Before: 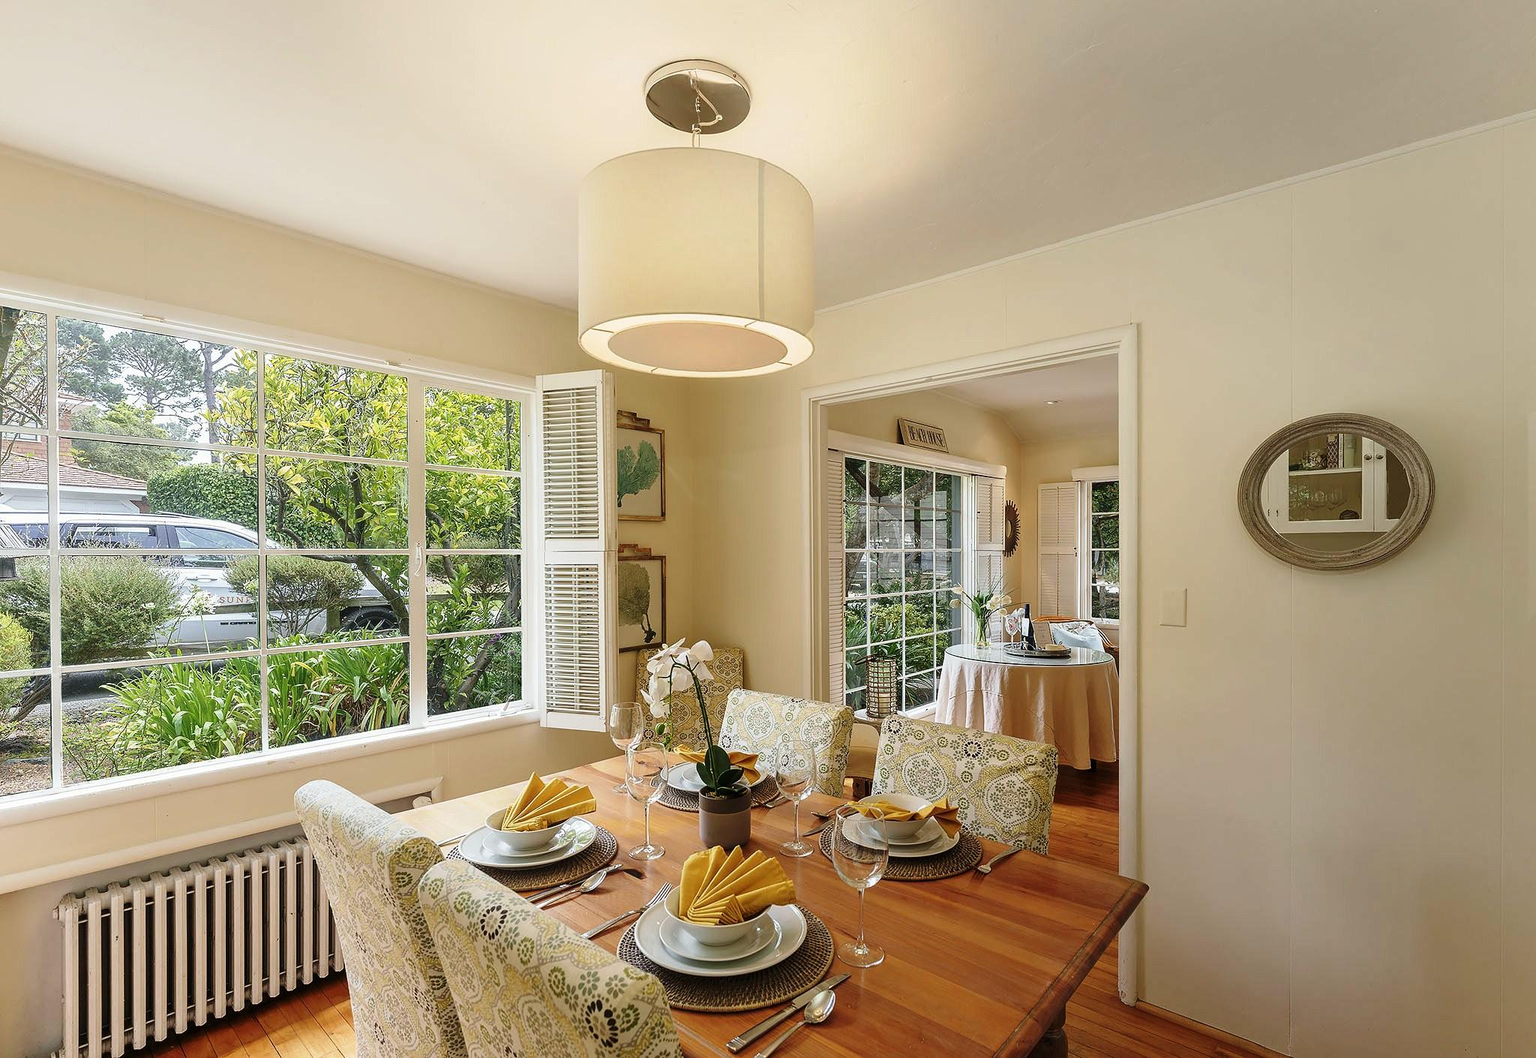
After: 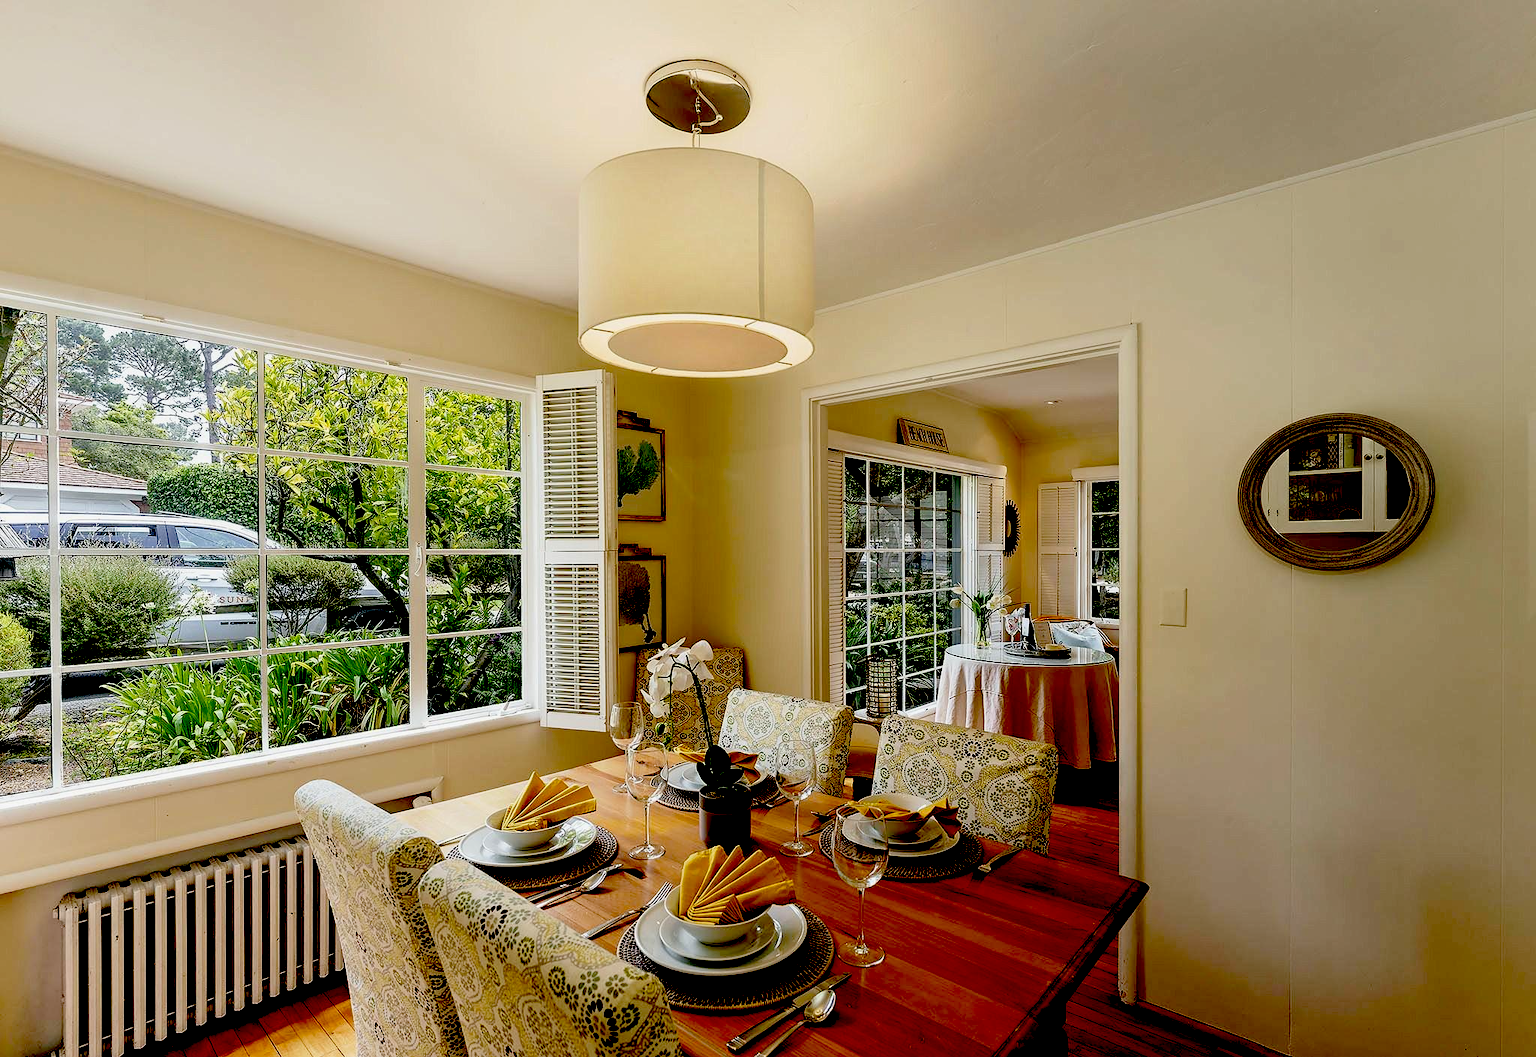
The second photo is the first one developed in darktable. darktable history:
exposure: black level correction 0.099, exposure -0.087 EV, compensate highlight preservation false
